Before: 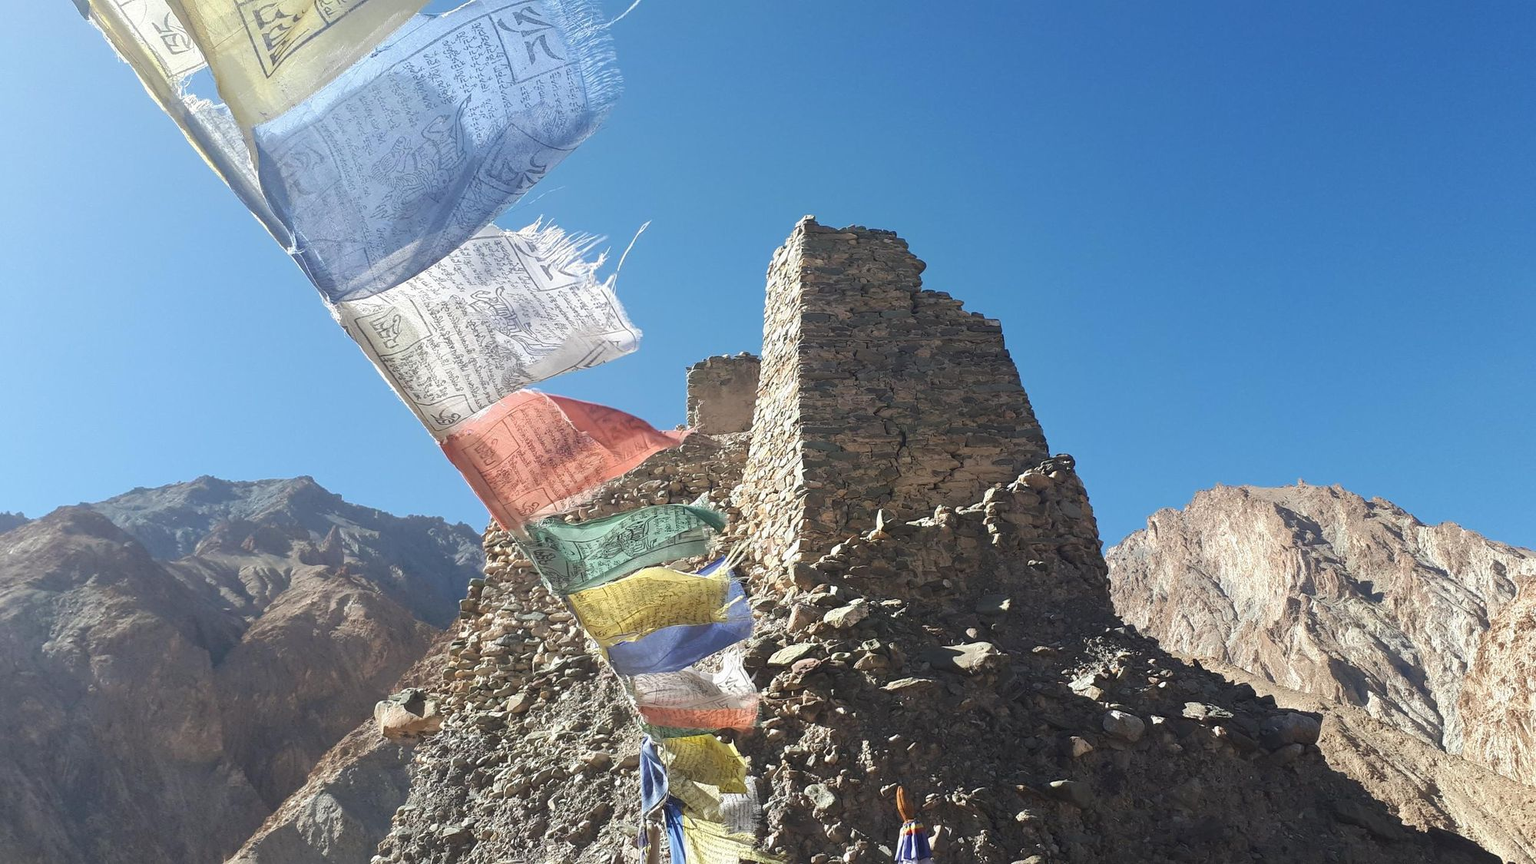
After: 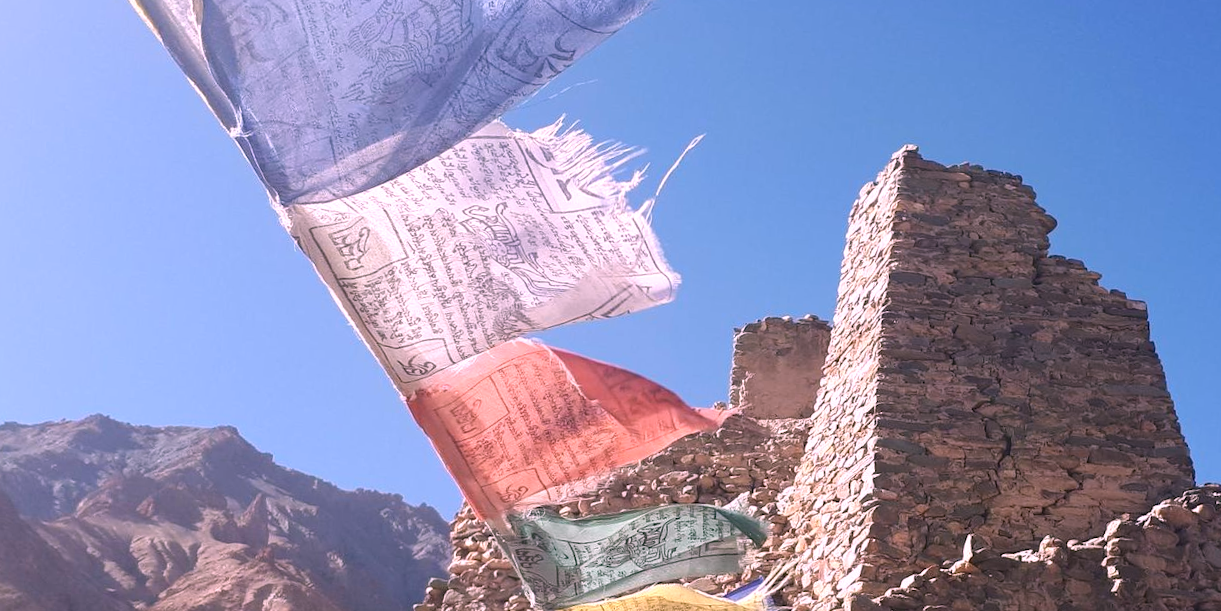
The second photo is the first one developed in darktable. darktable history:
crop and rotate: angle -4.99°, left 2.122%, top 6.945%, right 27.566%, bottom 30.519%
white balance: red 1.188, blue 1.11
